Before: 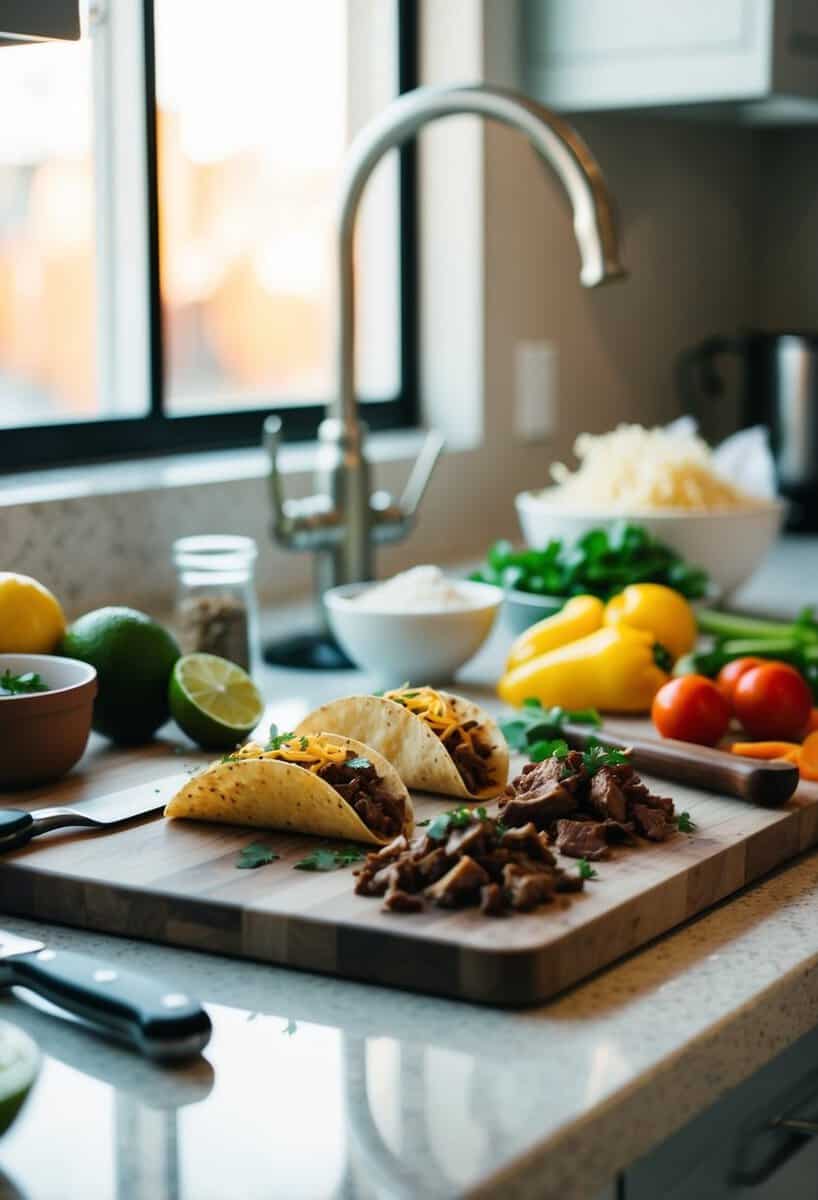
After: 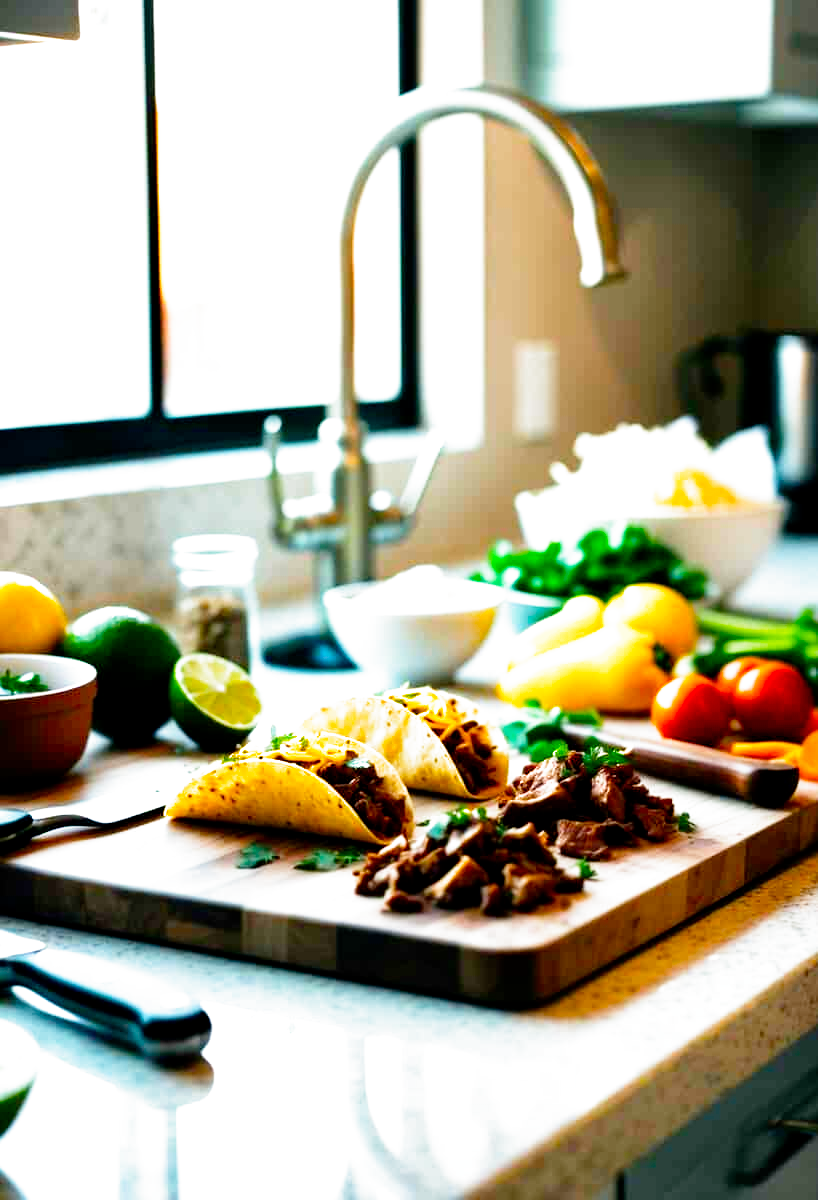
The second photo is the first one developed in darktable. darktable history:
filmic rgb: middle gray luminance 8.8%, black relative exposure -6.3 EV, white relative exposure 2.7 EV, threshold 6 EV, target black luminance 0%, hardness 4.74, latitude 73.47%, contrast 1.332, shadows ↔ highlights balance 10.13%, add noise in highlights 0, preserve chrominance no, color science v3 (2019), use custom middle-gray values true, iterations of high-quality reconstruction 0, contrast in highlights soft, enable highlight reconstruction true
color balance rgb: perceptual saturation grading › global saturation 30%, global vibrance 10%
